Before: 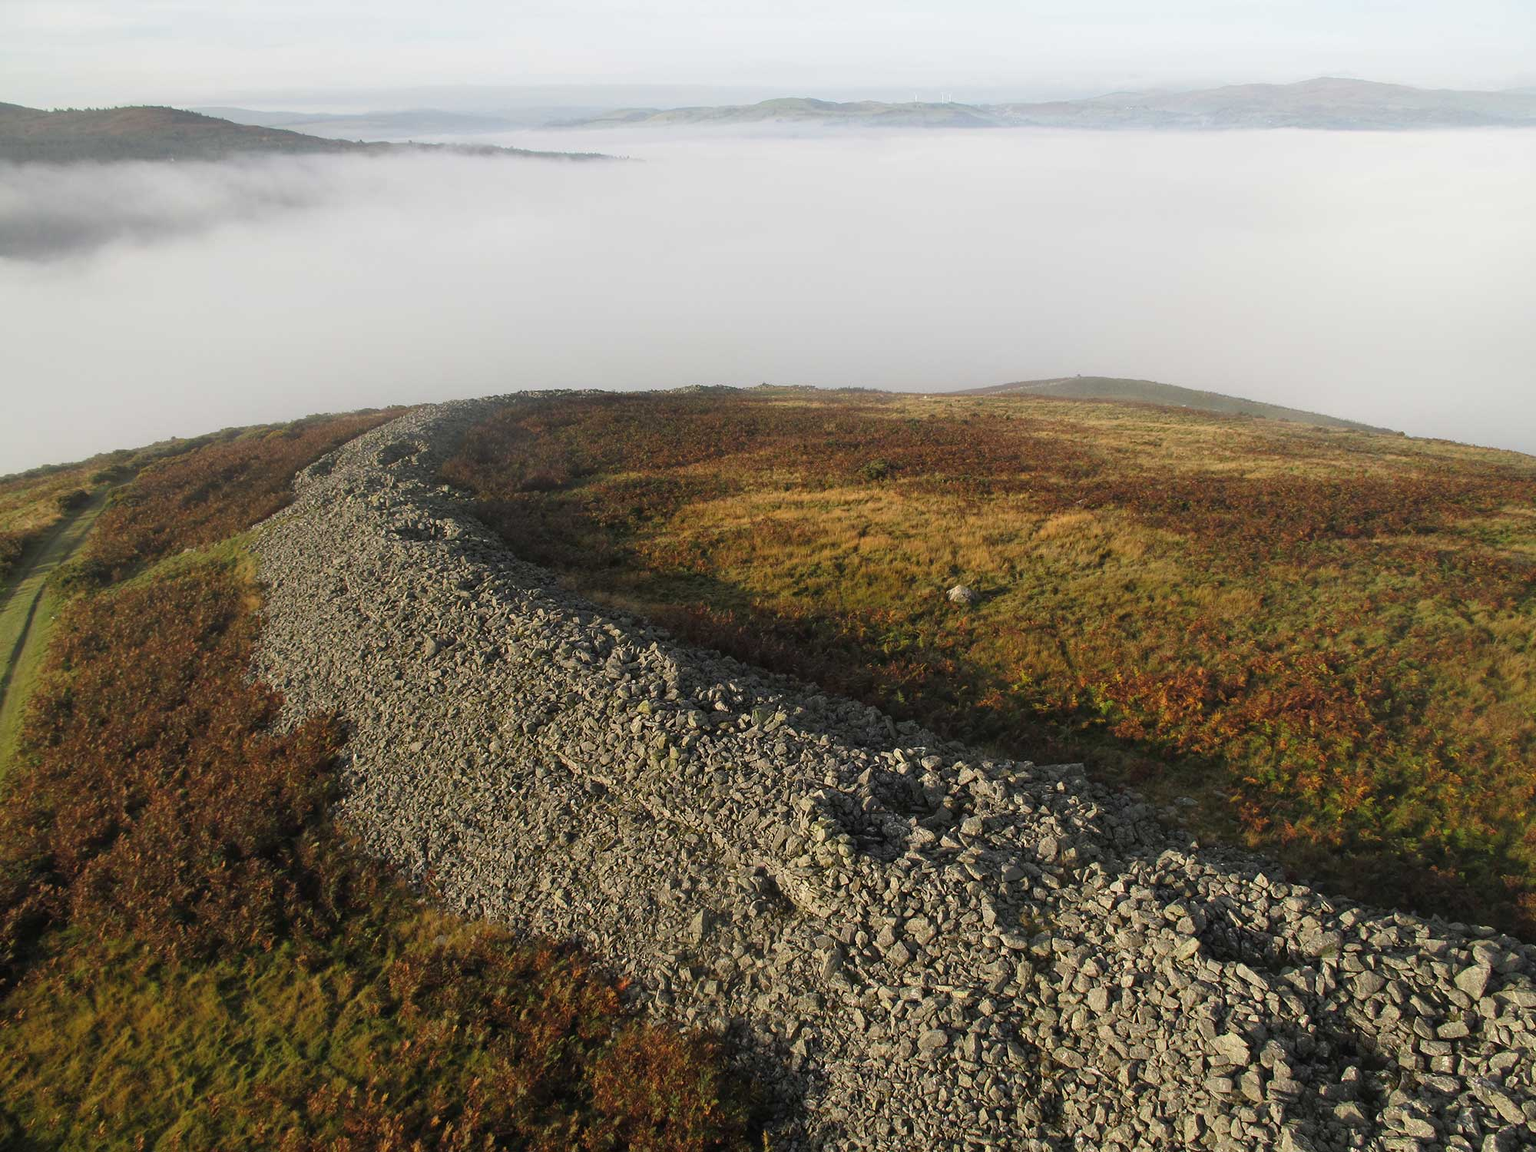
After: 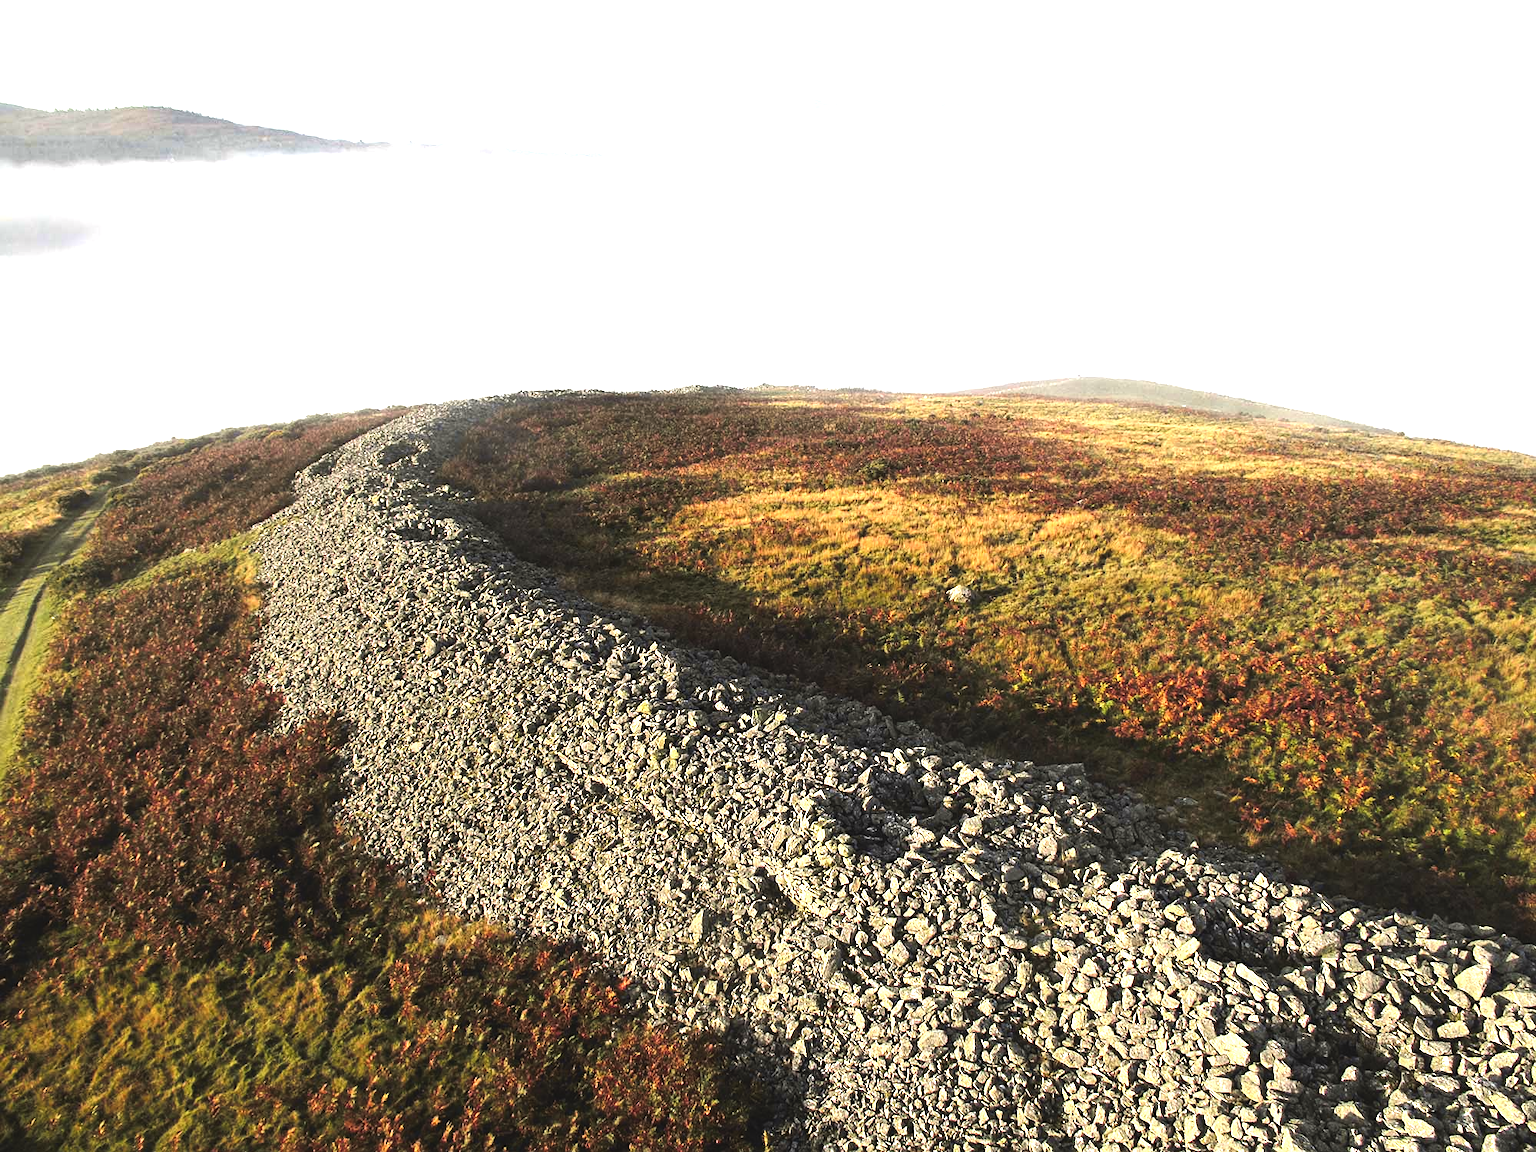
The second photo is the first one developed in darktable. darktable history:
tone equalizer: -8 EV -1.08 EV, -7 EV -1.01 EV, -6 EV -0.867 EV, -5 EV -0.578 EV, -3 EV 0.578 EV, -2 EV 0.867 EV, -1 EV 1.01 EV, +0 EV 1.08 EV, edges refinement/feathering 500, mask exposure compensation -1.57 EV, preserve details no
sharpen: amount 0.2
exposure: black level correction -0.005, exposure 0.622 EV, compensate highlight preservation false
tone curve: curves: ch0 [(0, 0.024) (0.119, 0.146) (0.474, 0.485) (0.718, 0.739) (0.817, 0.839) (1, 0.998)]; ch1 [(0, 0) (0.377, 0.416) (0.439, 0.451) (0.477, 0.485) (0.501, 0.503) (0.538, 0.544) (0.58, 0.613) (0.664, 0.7) (0.783, 0.804) (1, 1)]; ch2 [(0, 0) (0.38, 0.405) (0.463, 0.456) (0.498, 0.497) (0.524, 0.535) (0.578, 0.576) (0.648, 0.665) (1, 1)], color space Lab, independent channels, preserve colors none
